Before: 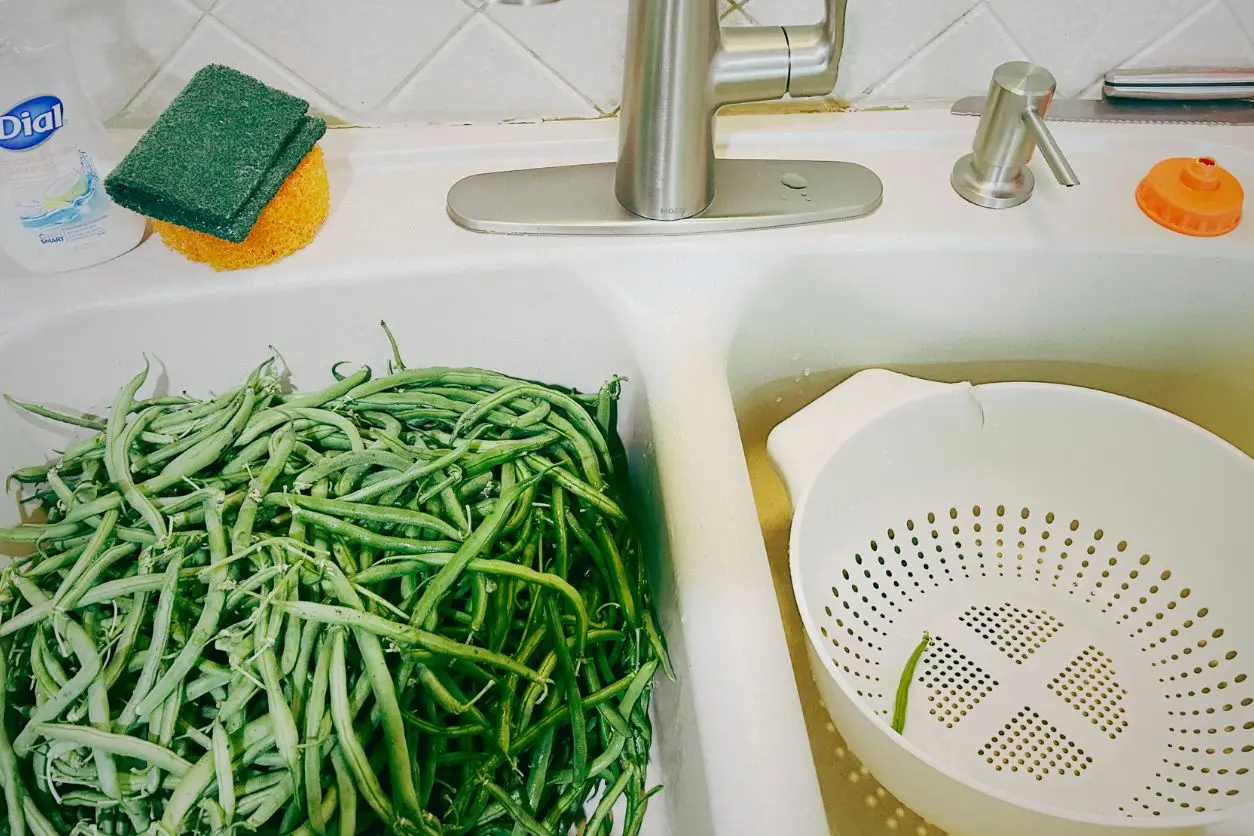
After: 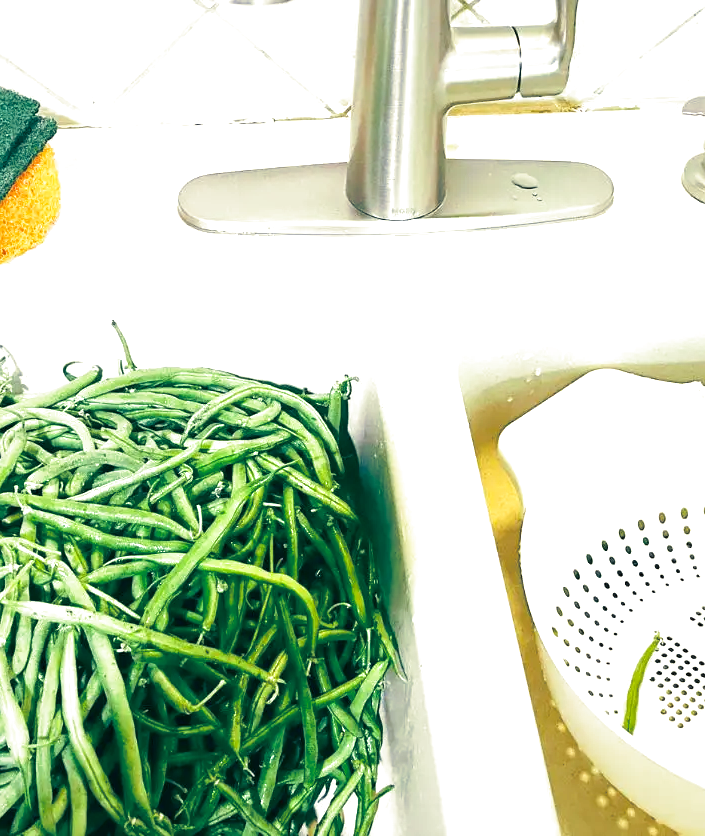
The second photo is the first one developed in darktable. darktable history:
color balance rgb: perceptual saturation grading › global saturation 3.7%, global vibrance 5.56%, contrast 3.24%
exposure: exposure 0.921 EV, compensate highlight preservation false
split-toning: shadows › hue 216°, shadows › saturation 1, highlights › hue 57.6°, balance -33.4
crop: left 21.496%, right 22.254%
white balance: red 0.974, blue 1.044
